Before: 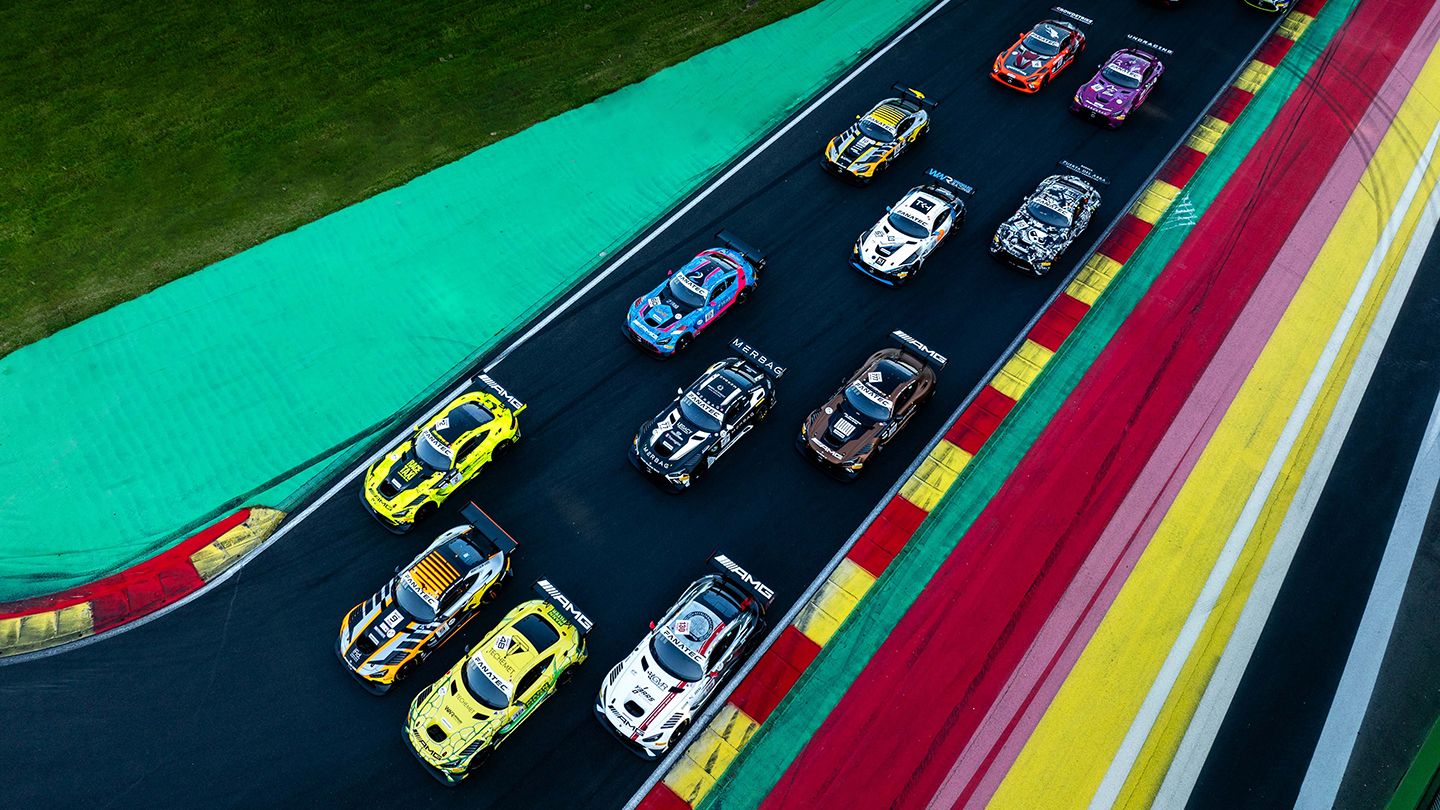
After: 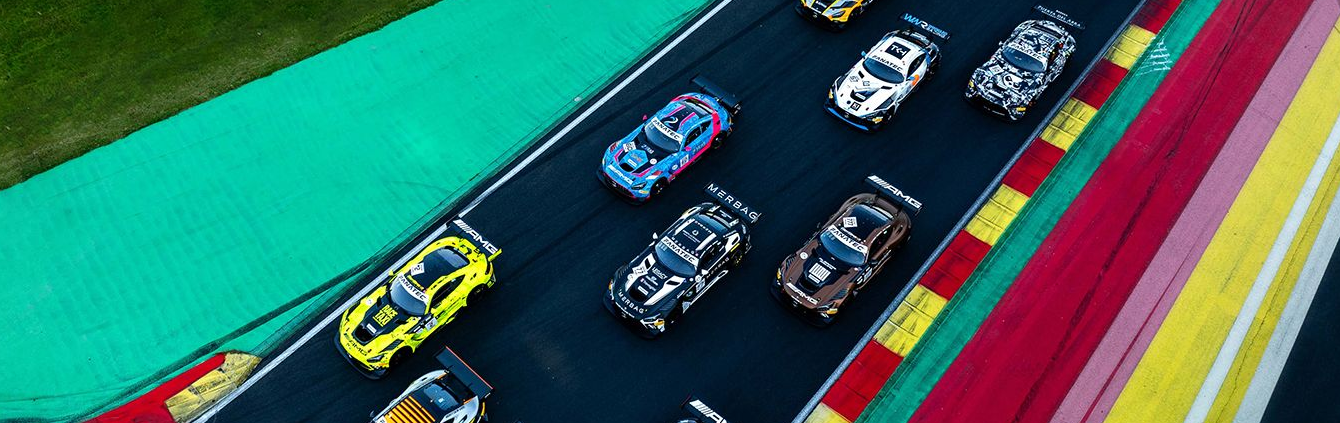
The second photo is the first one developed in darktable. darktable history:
crop: left 1.744%, top 19.225%, right 5.069%, bottom 28.357%
white balance: emerald 1
